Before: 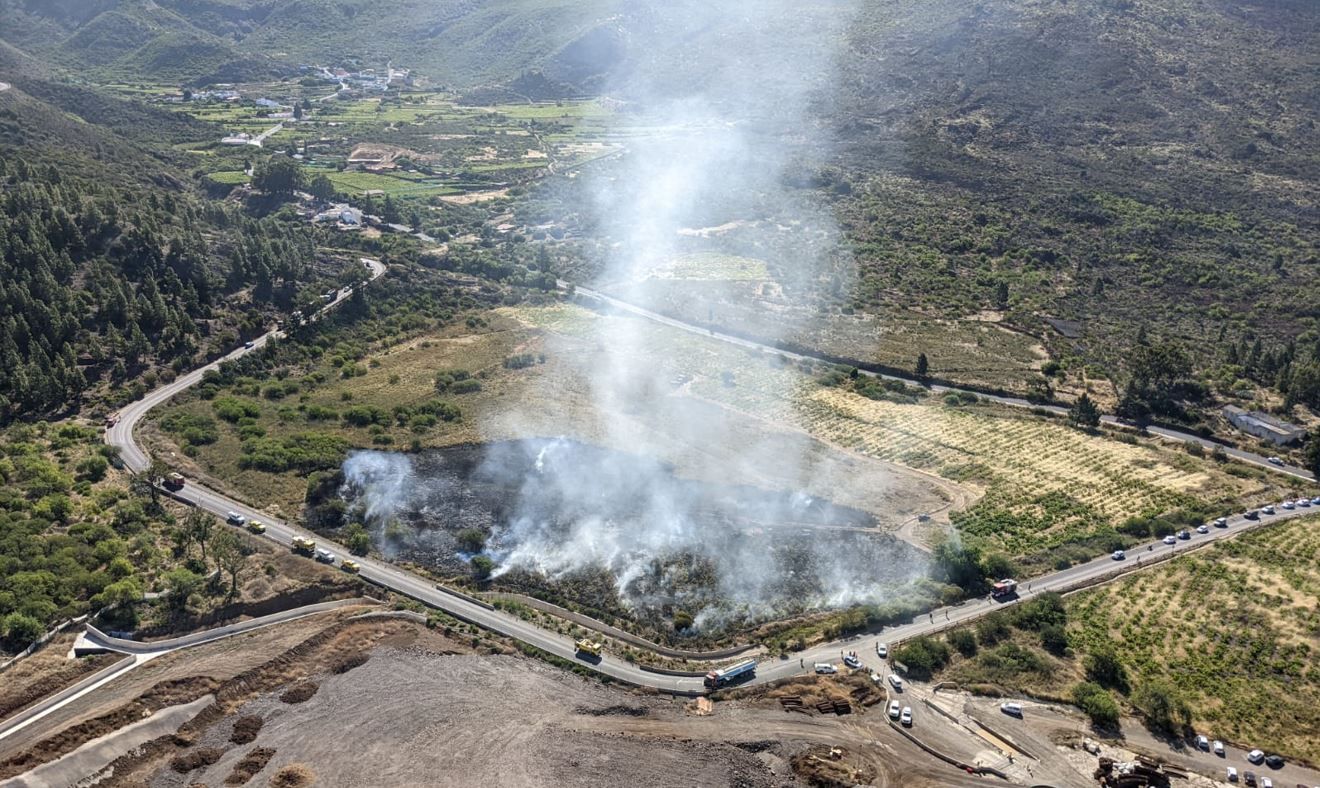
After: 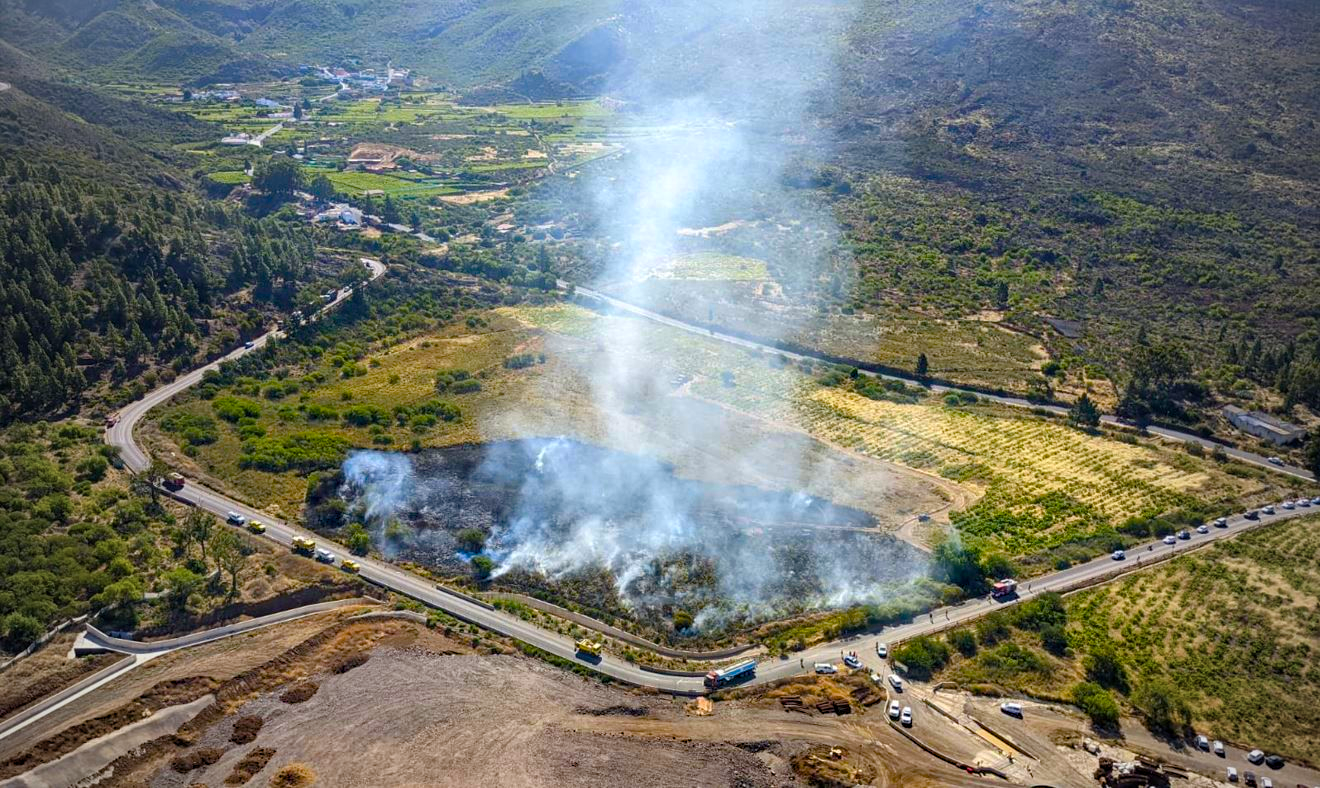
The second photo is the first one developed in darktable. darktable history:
color balance rgb: shadows lift › hue 87.59°, perceptual saturation grading › global saturation 36.419%, perceptual saturation grading › shadows 35.239%, global vibrance 42.834%
haze removal: compatibility mode true, adaptive false
vignetting: fall-off start 95.99%, fall-off radius 99.88%, width/height ratio 0.612
